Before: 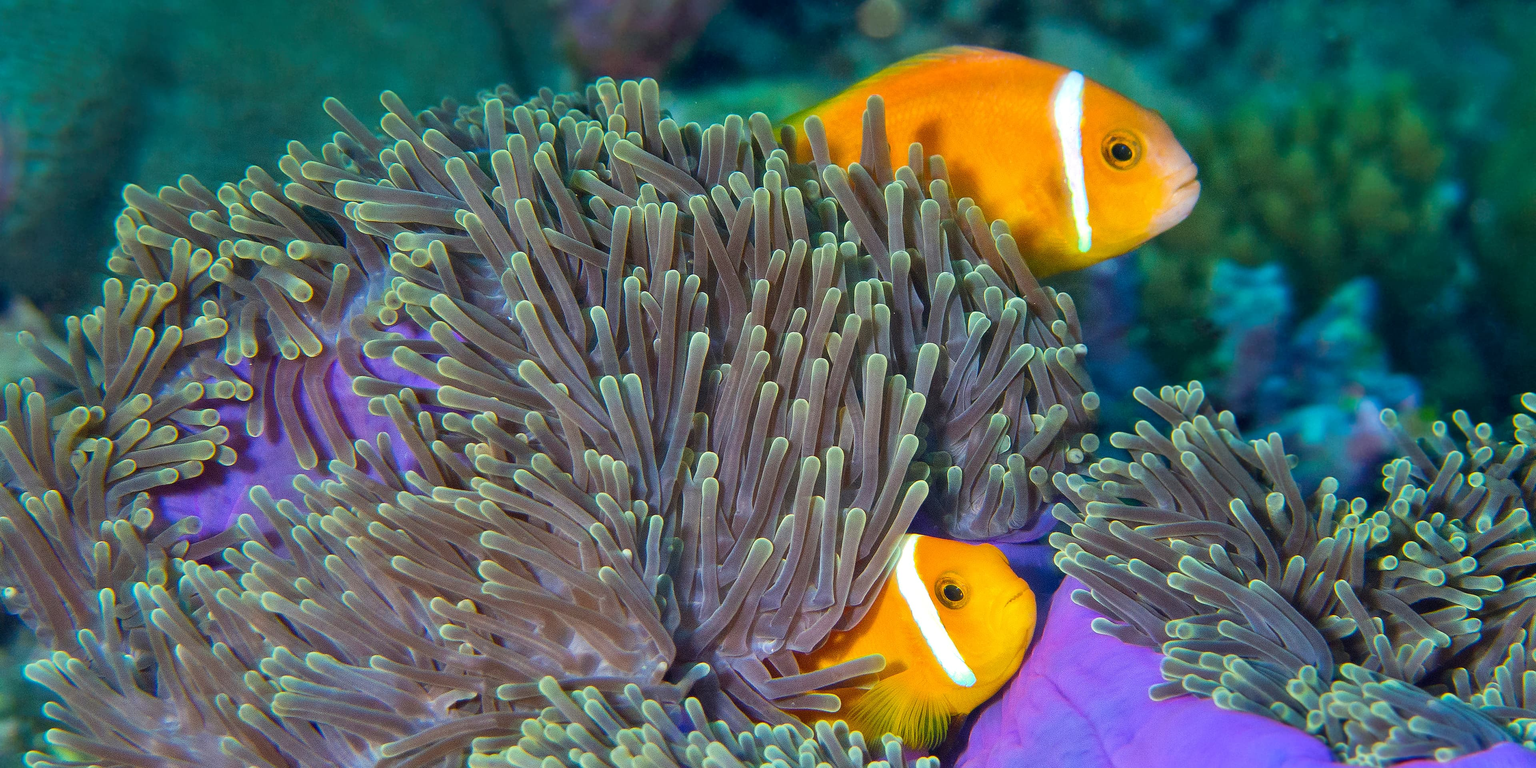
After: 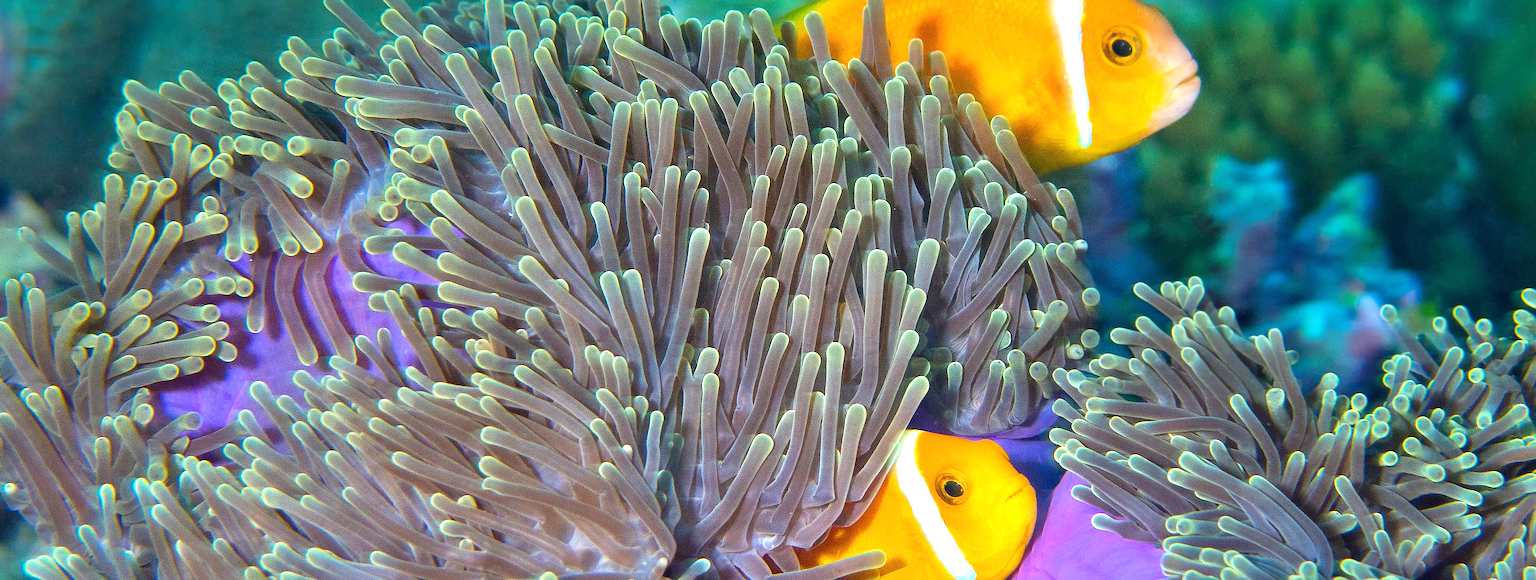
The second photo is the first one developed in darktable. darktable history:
crop: top 13.645%, bottom 10.742%
exposure: black level correction 0, exposure 0.698 EV, compensate exposure bias true, compensate highlight preservation false
